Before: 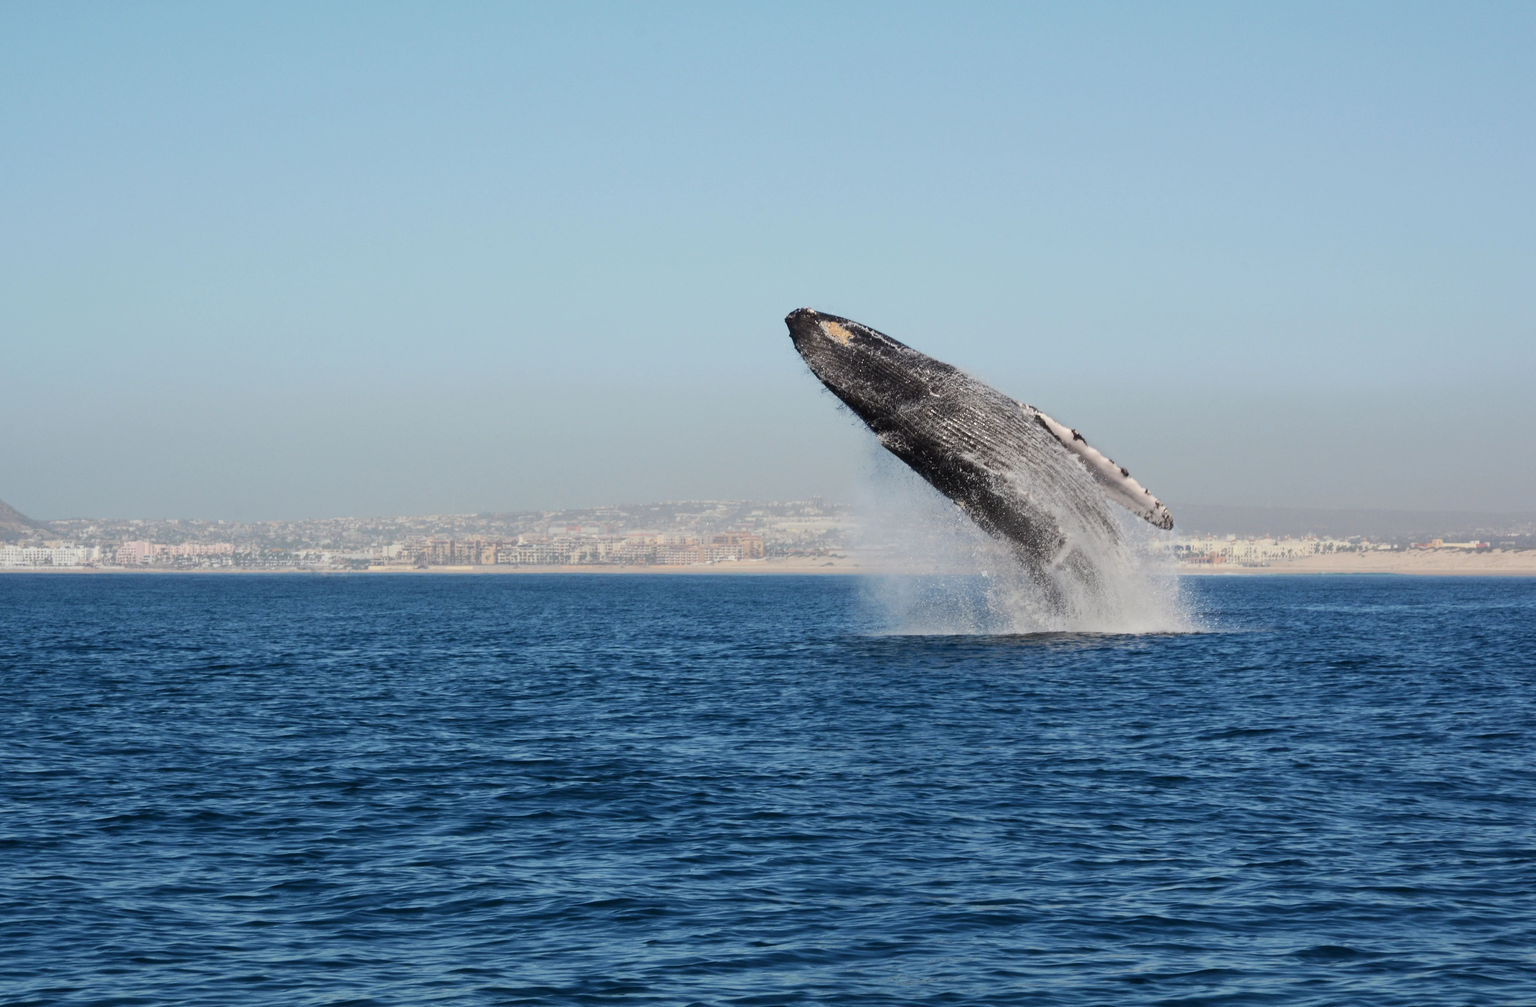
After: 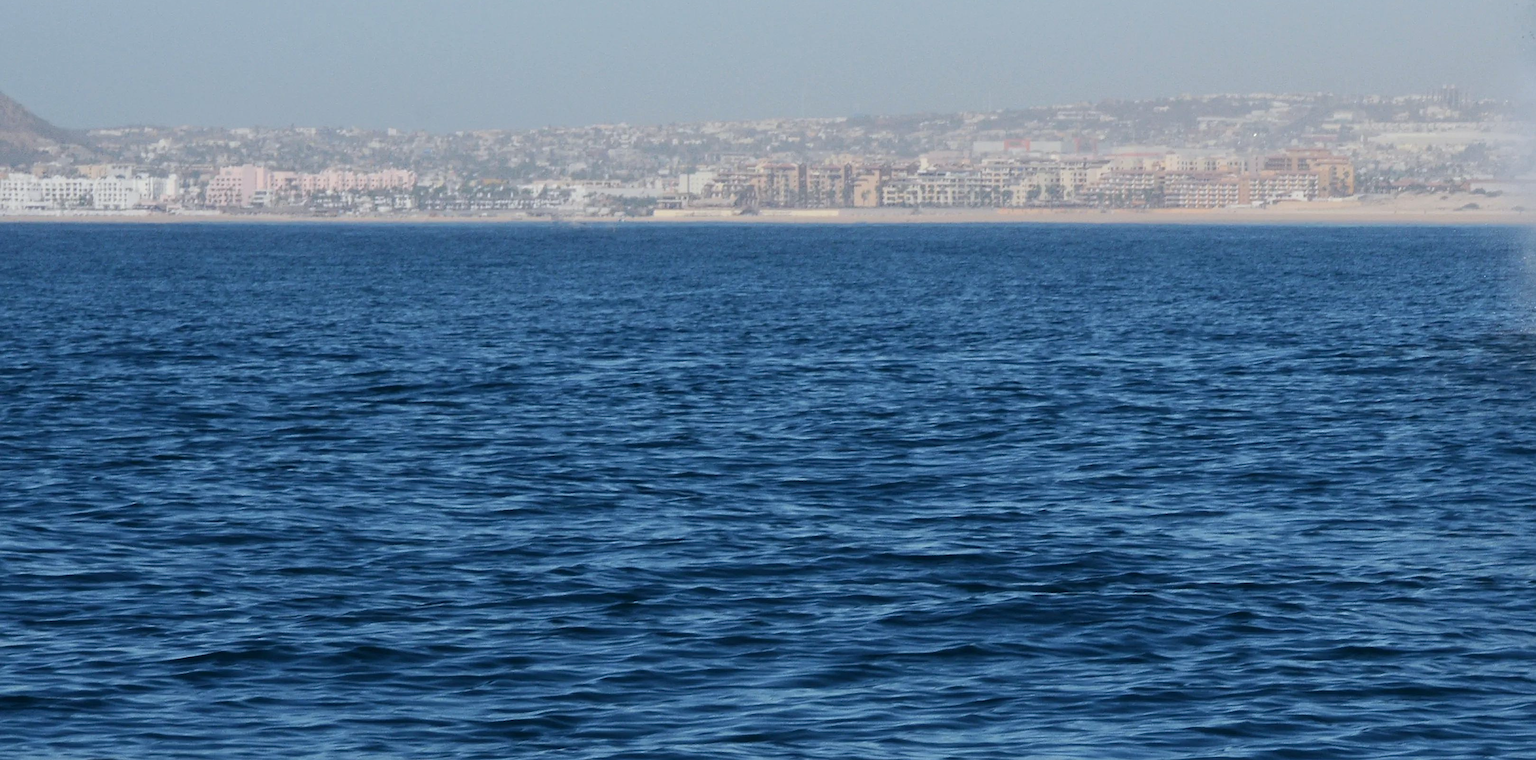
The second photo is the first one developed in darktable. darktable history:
crop: top 44.483%, right 43.593%, bottom 12.892%
sharpen: amount 0.478
white balance: red 0.983, blue 1.036
